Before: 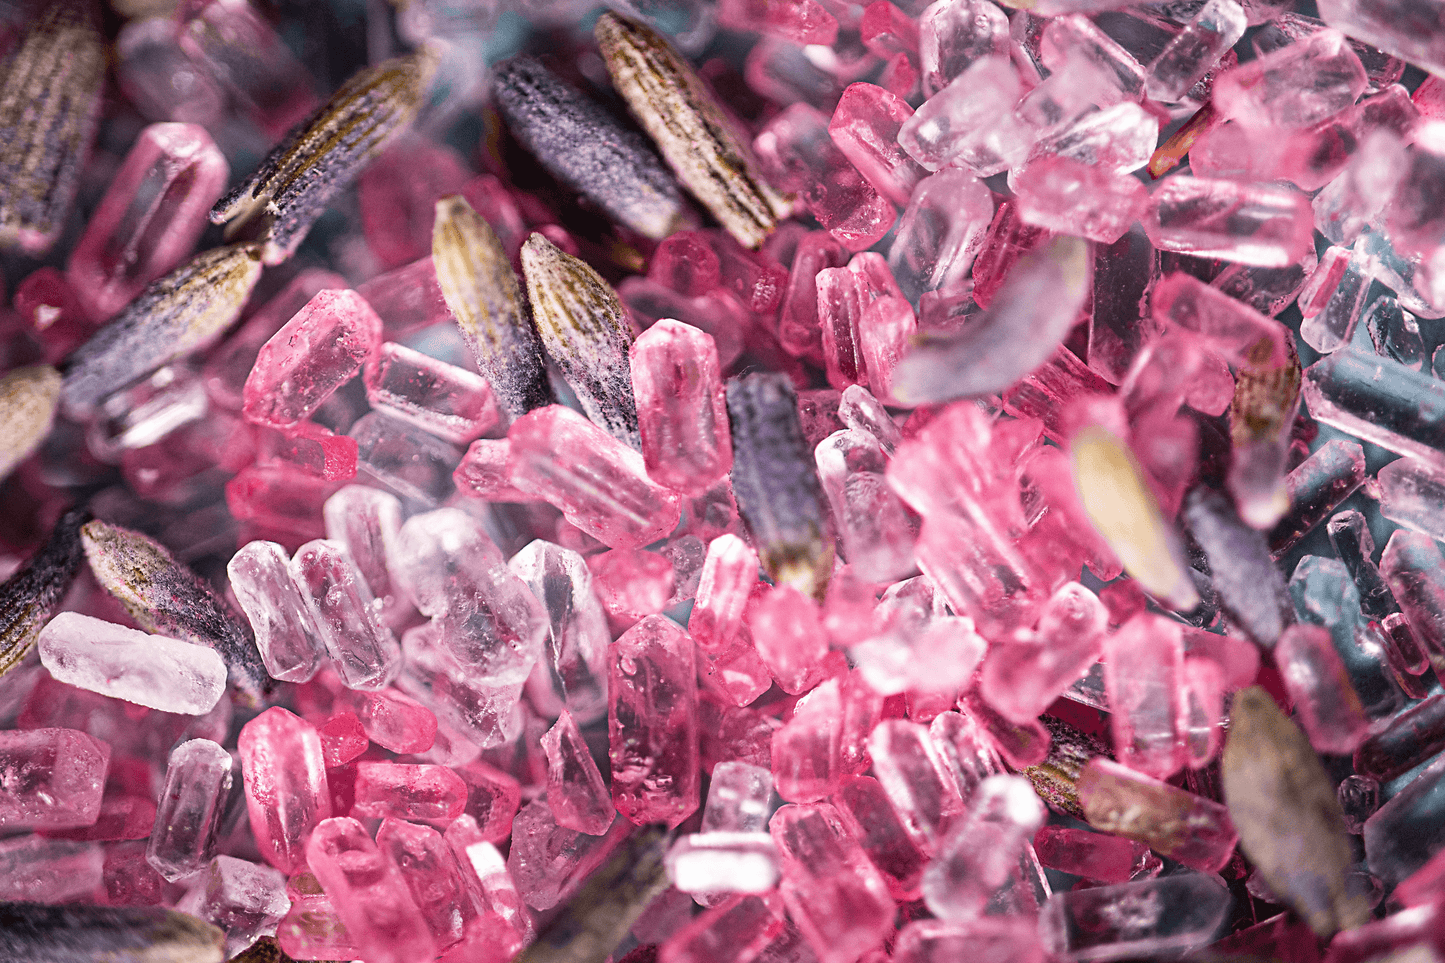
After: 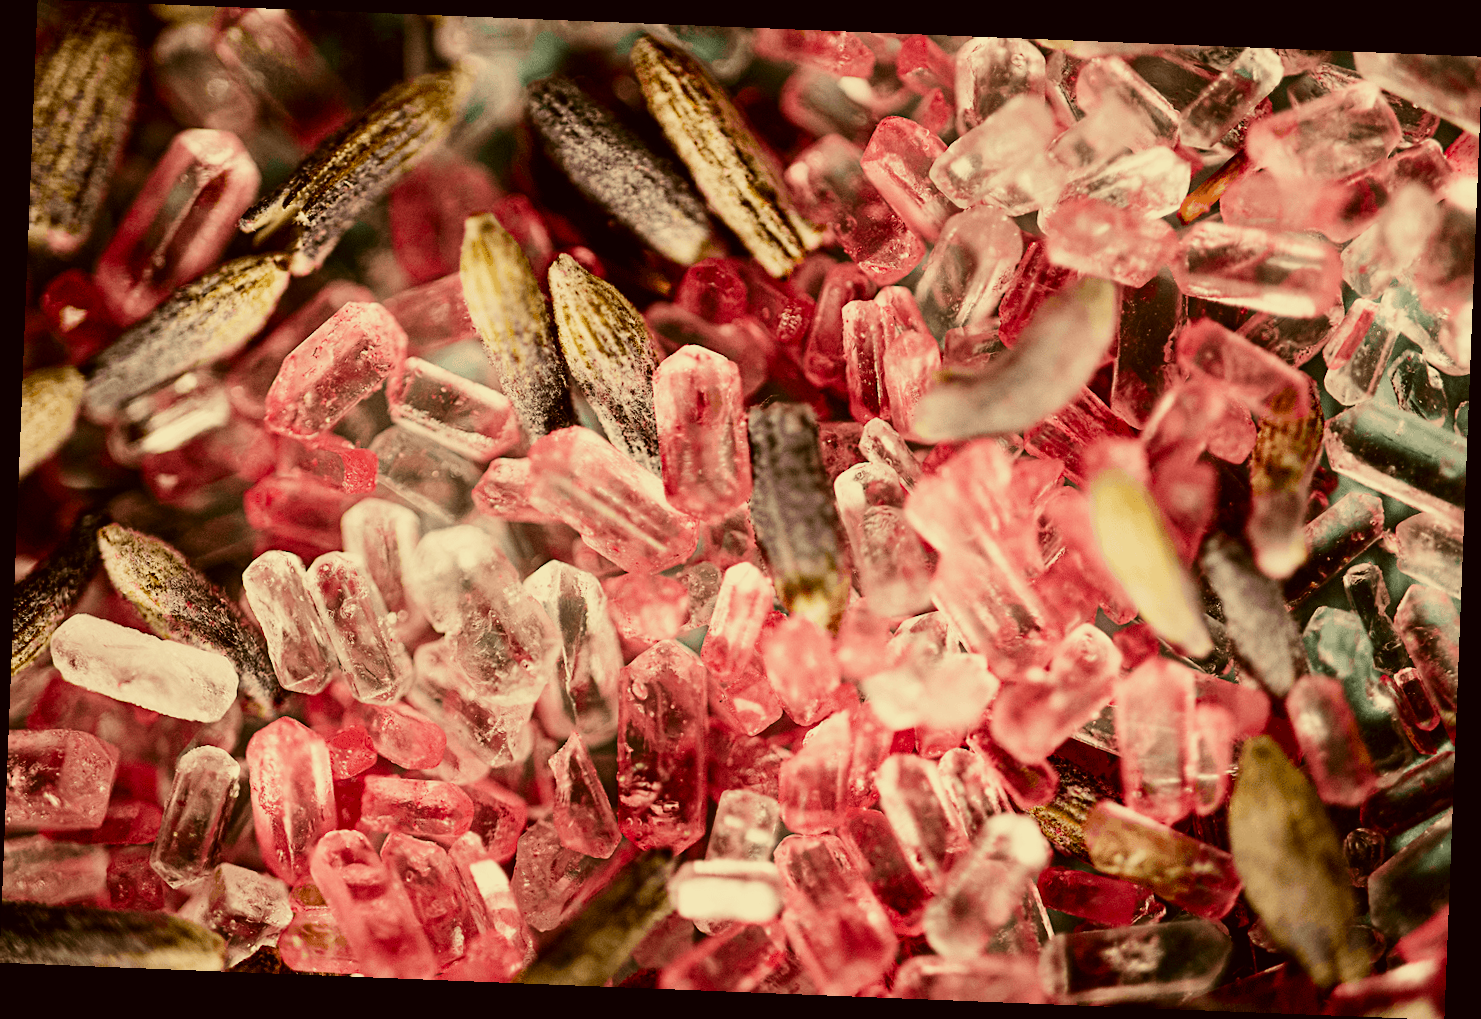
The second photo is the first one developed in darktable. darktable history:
color correction: highlights a* -1.43, highlights b* 10.12, shadows a* 0.395, shadows b* 19.35
rotate and perspective: rotation 2.27°, automatic cropping off
tone curve: curves: ch0 [(0, 0) (0.003, 0.002) (0.011, 0.009) (0.025, 0.02) (0.044, 0.036) (0.069, 0.057) (0.1, 0.081) (0.136, 0.115) (0.177, 0.153) (0.224, 0.202) (0.277, 0.264) (0.335, 0.333) (0.399, 0.409) (0.468, 0.491) (0.543, 0.58) (0.623, 0.675) (0.709, 0.777) (0.801, 0.88) (0.898, 0.98) (1, 1)], preserve colors none
exposure: exposure 0.493 EV, compensate highlight preservation false
contrast brightness saturation: contrast 0.14
white balance: red 1.08, blue 0.791
filmic rgb: middle gray luminance 30%, black relative exposure -9 EV, white relative exposure 7 EV, threshold 6 EV, target black luminance 0%, hardness 2.94, latitude 2.04%, contrast 0.963, highlights saturation mix 5%, shadows ↔ highlights balance 12.16%, add noise in highlights 0, preserve chrominance no, color science v3 (2019), use custom middle-gray values true, iterations of high-quality reconstruction 0, contrast in highlights soft, enable highlight reconstruction true
